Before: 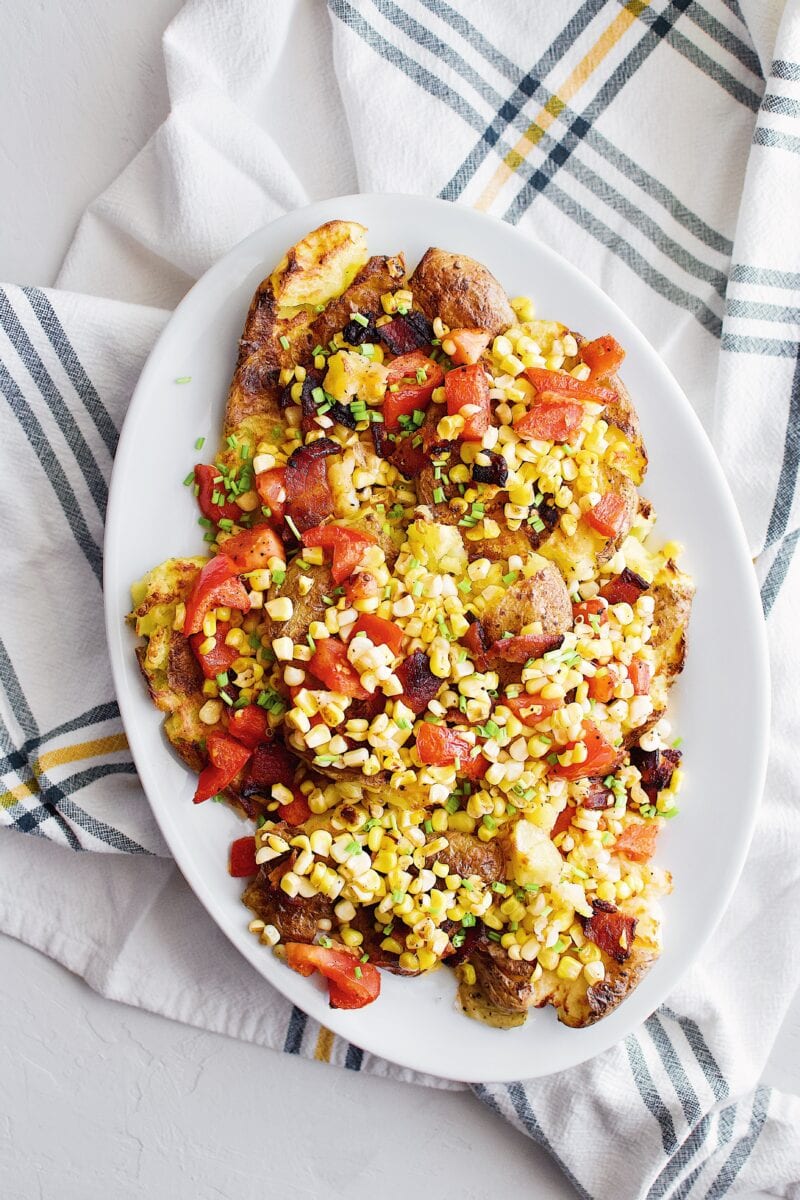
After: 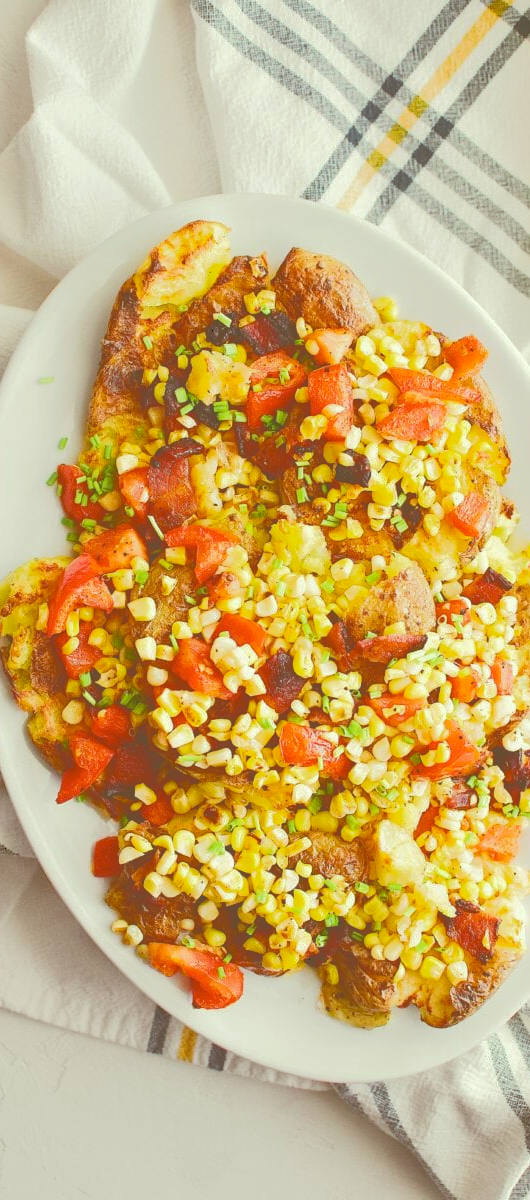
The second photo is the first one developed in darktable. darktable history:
tone curve: curves: ch0 [(0, 0) (0.003, 0.346) (0.011, 0.346) (0.025, 0.346) (0.044, 0.35) (0.069, 0.354) (0.1, 0.361) (0.136, 0.368) (0.177, 0.381) (0.224, 0.395) (0.277, 0.421) (0.335, 0.458) (0.399, 0.502) (0.468, 0.556) (0.543, 0.617) (0.623, 0.685) (0.709, 0.748) (0.801, 0.814) (0.898, 0.865) (1, 1)], color space Lab, independent channels, preserve colors none
crop: left 17.224%, right 16.415%
color correction: highlights a* -6.08, highlights b* 9.28, shadows a* 10.65, shadows b* 23.79
